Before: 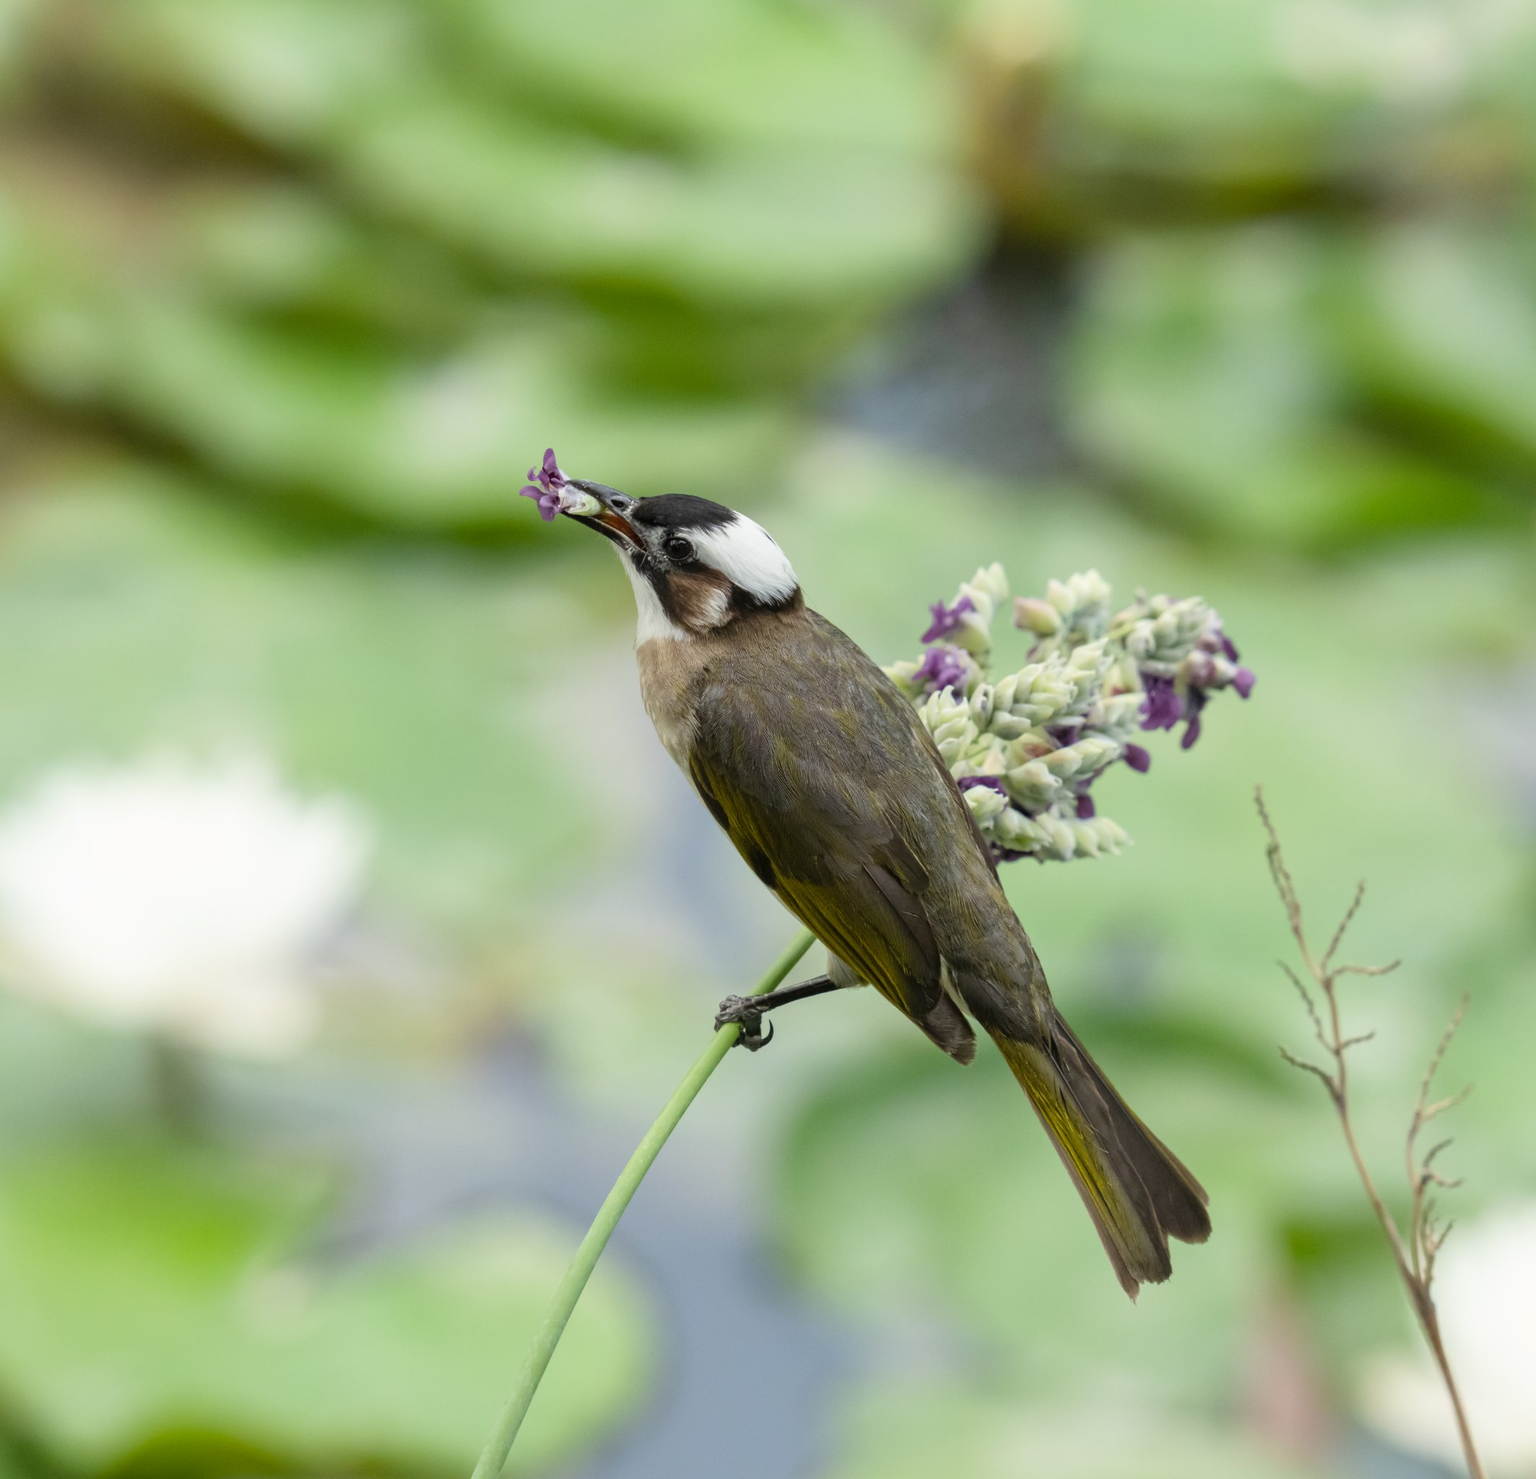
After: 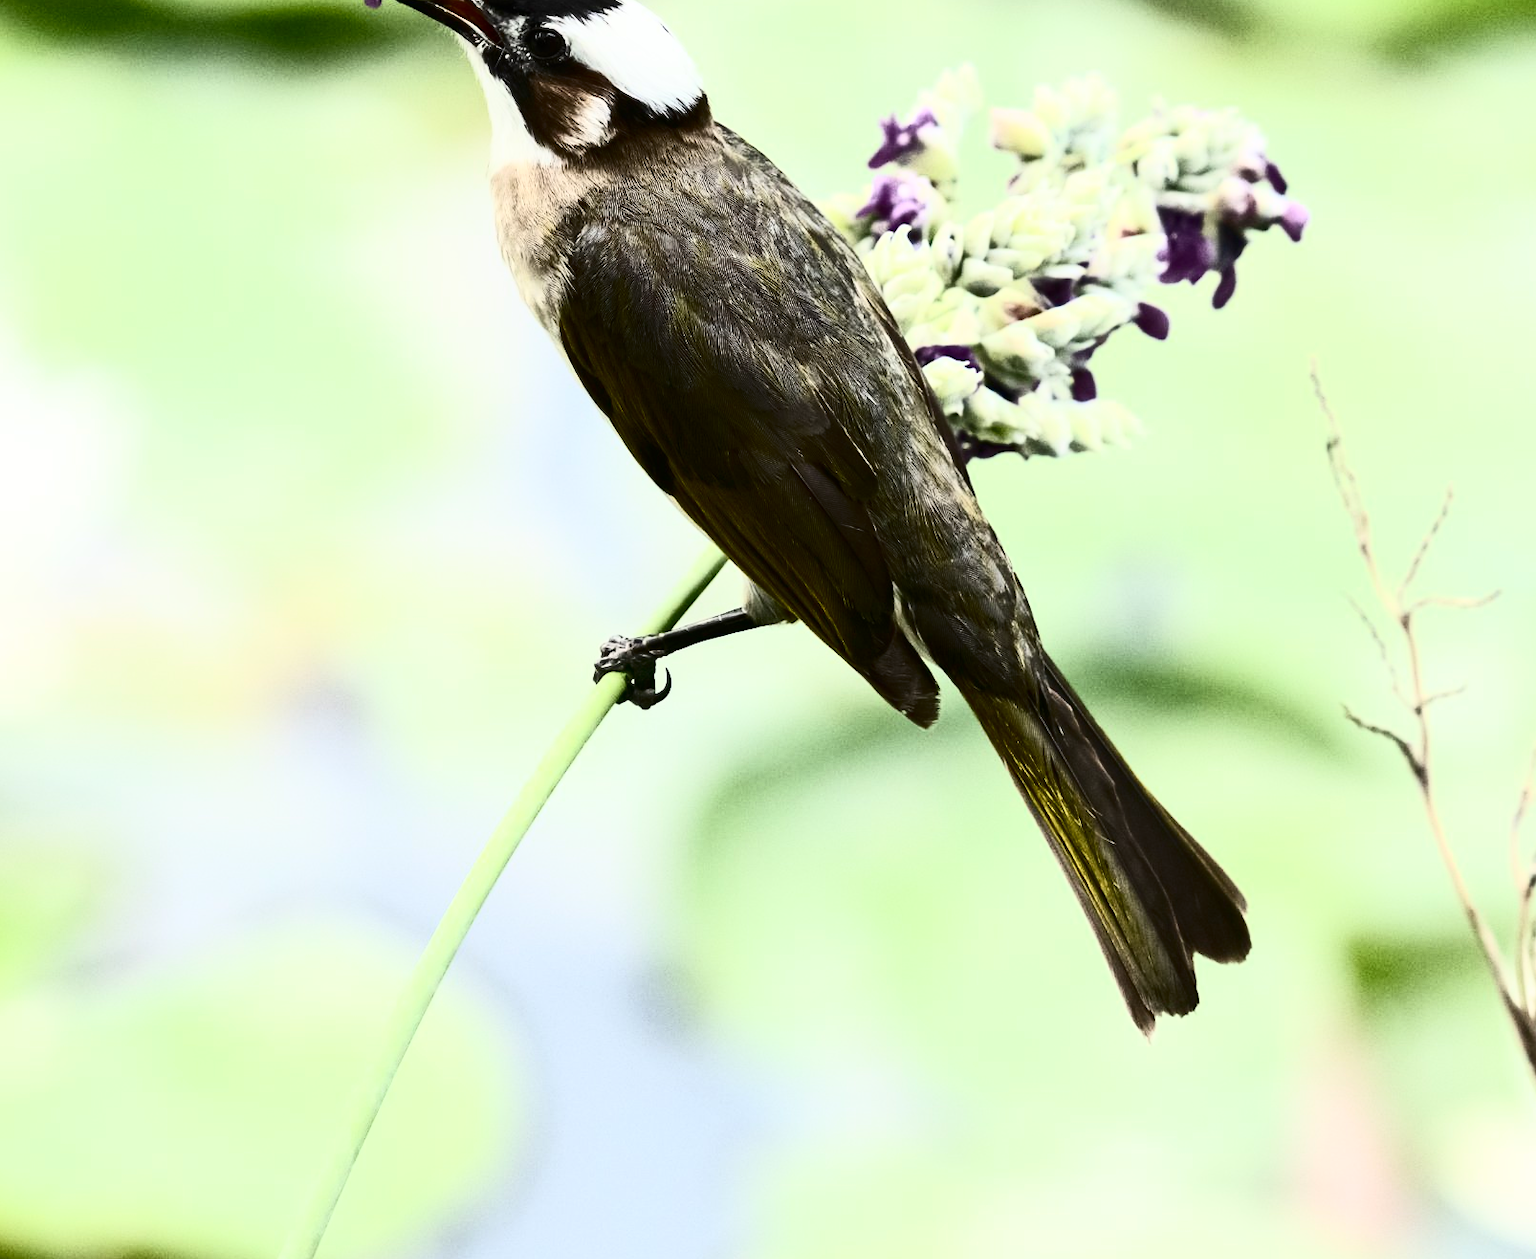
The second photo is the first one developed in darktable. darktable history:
crop and rotate: left 17.348%, top 34.892%, right 7.131%, bottom 0.8%
contrast brightness saturation: contrast 0.944, brightness 0.204
